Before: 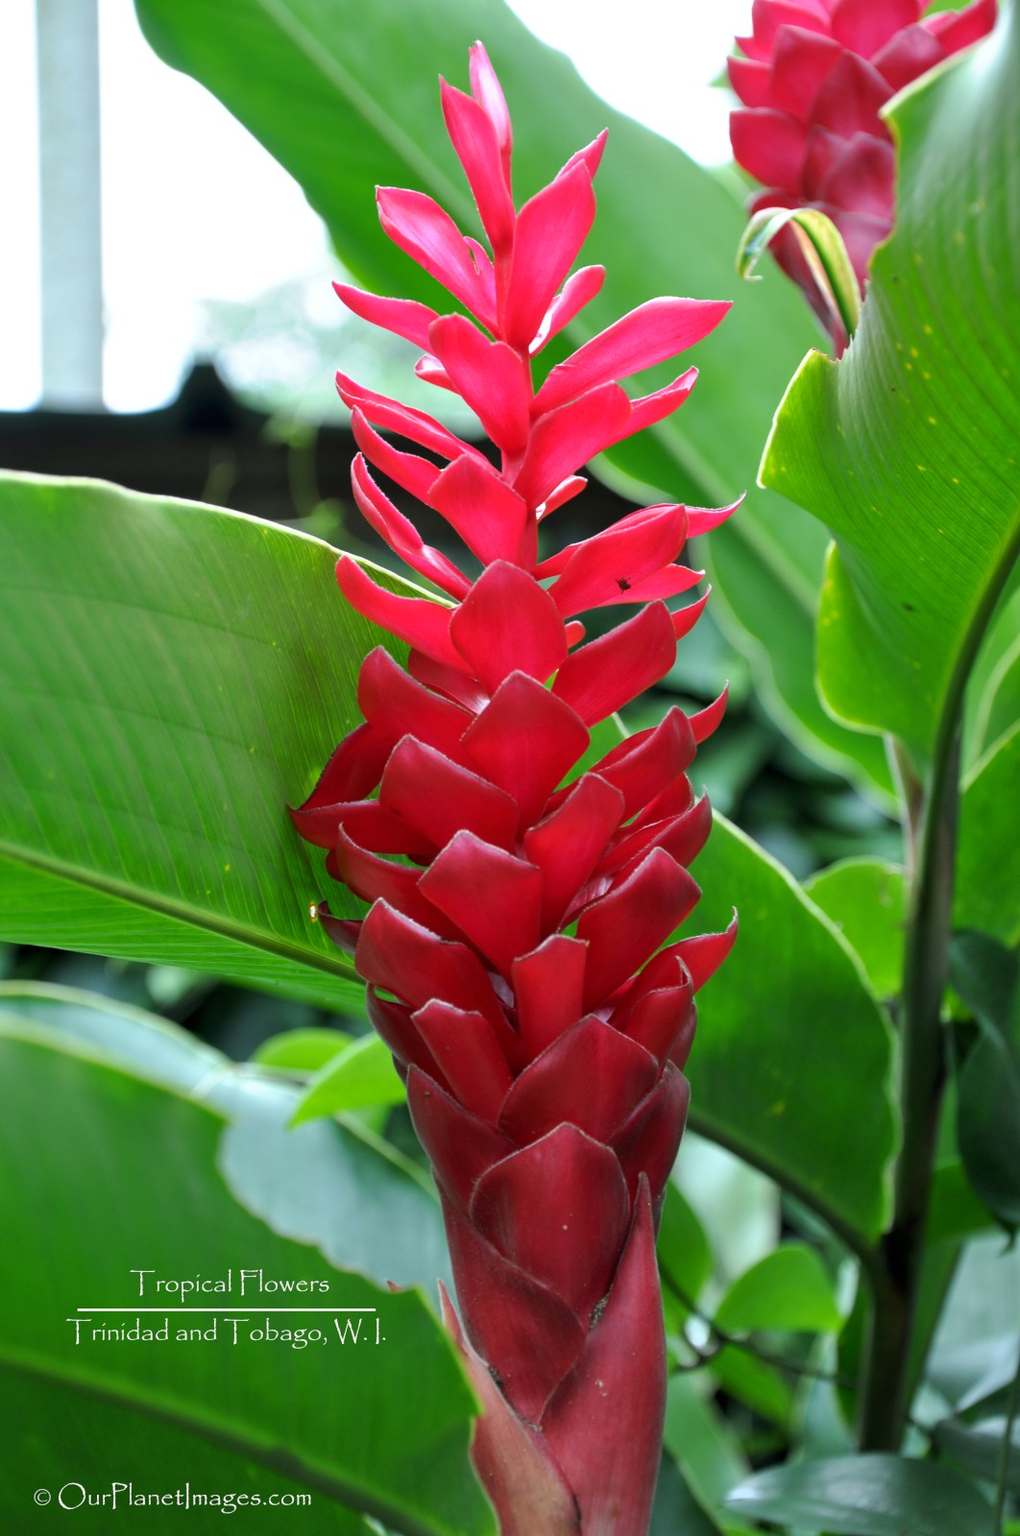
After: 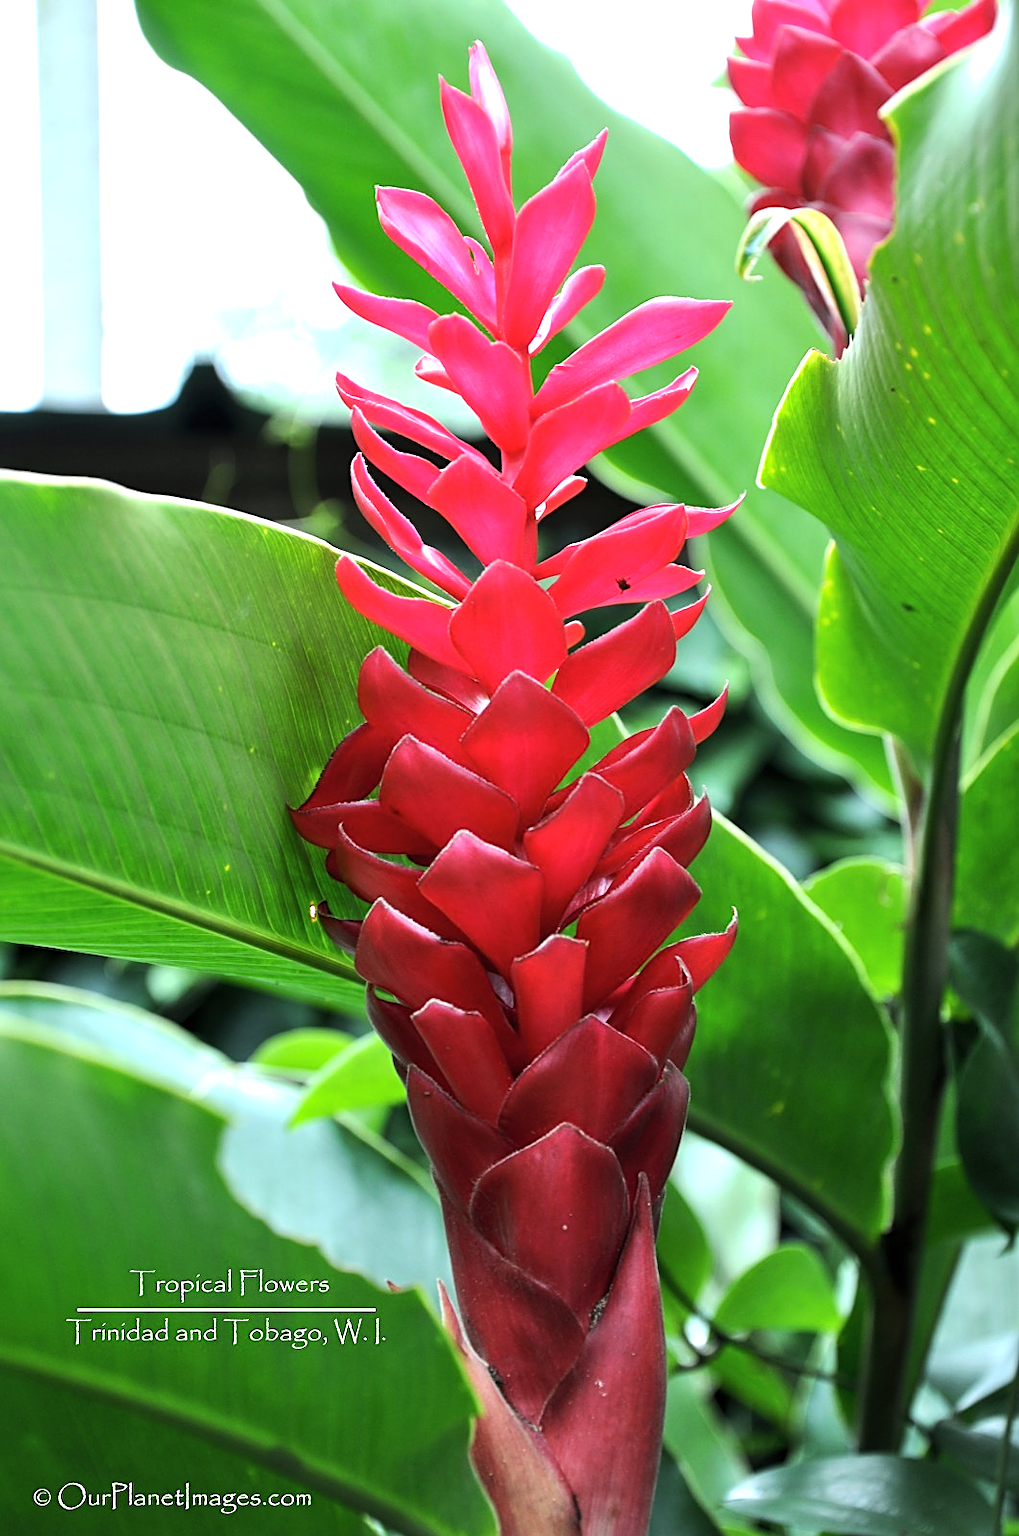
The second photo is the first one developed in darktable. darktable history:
tone equalizer: -8 EV -0.75 EV, -7 EV -0.7 EV, -6 EV -0.6 EV, -5 EV -0.4 EV, -3 EV 0.4 EV, -2 EV 0.6 EV, -1 EV 0.7 EV, +0 EV 0.75 EV, edges refinement/feathering 500, mask exposure compensation -1.57 EV, preserve details no
sharpen: on, module defaults
contrast brightness saturation: contrast 0.05, brightness 0.06, saturation 0.01
